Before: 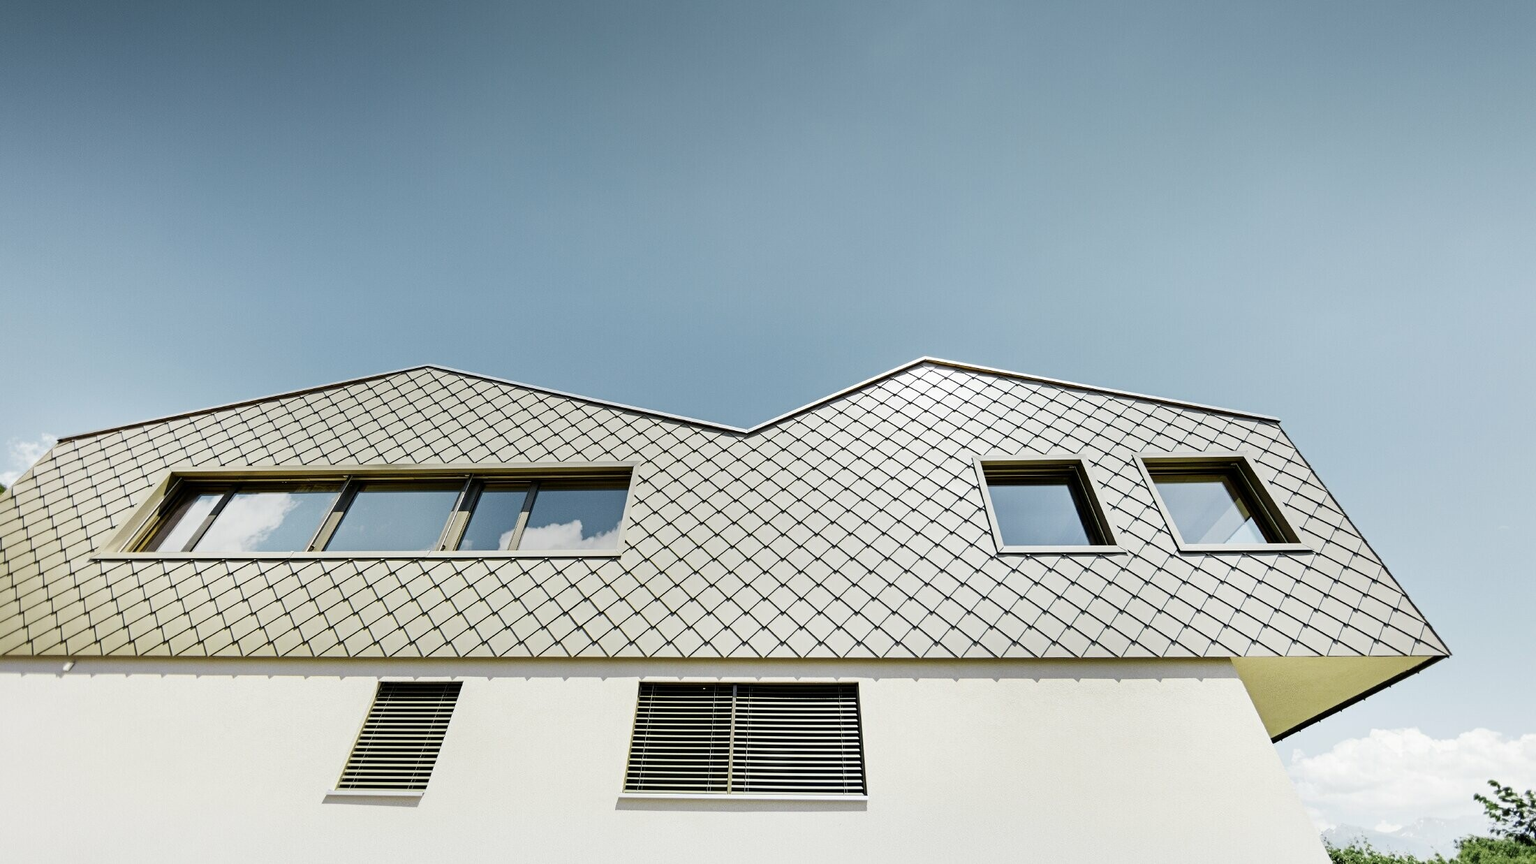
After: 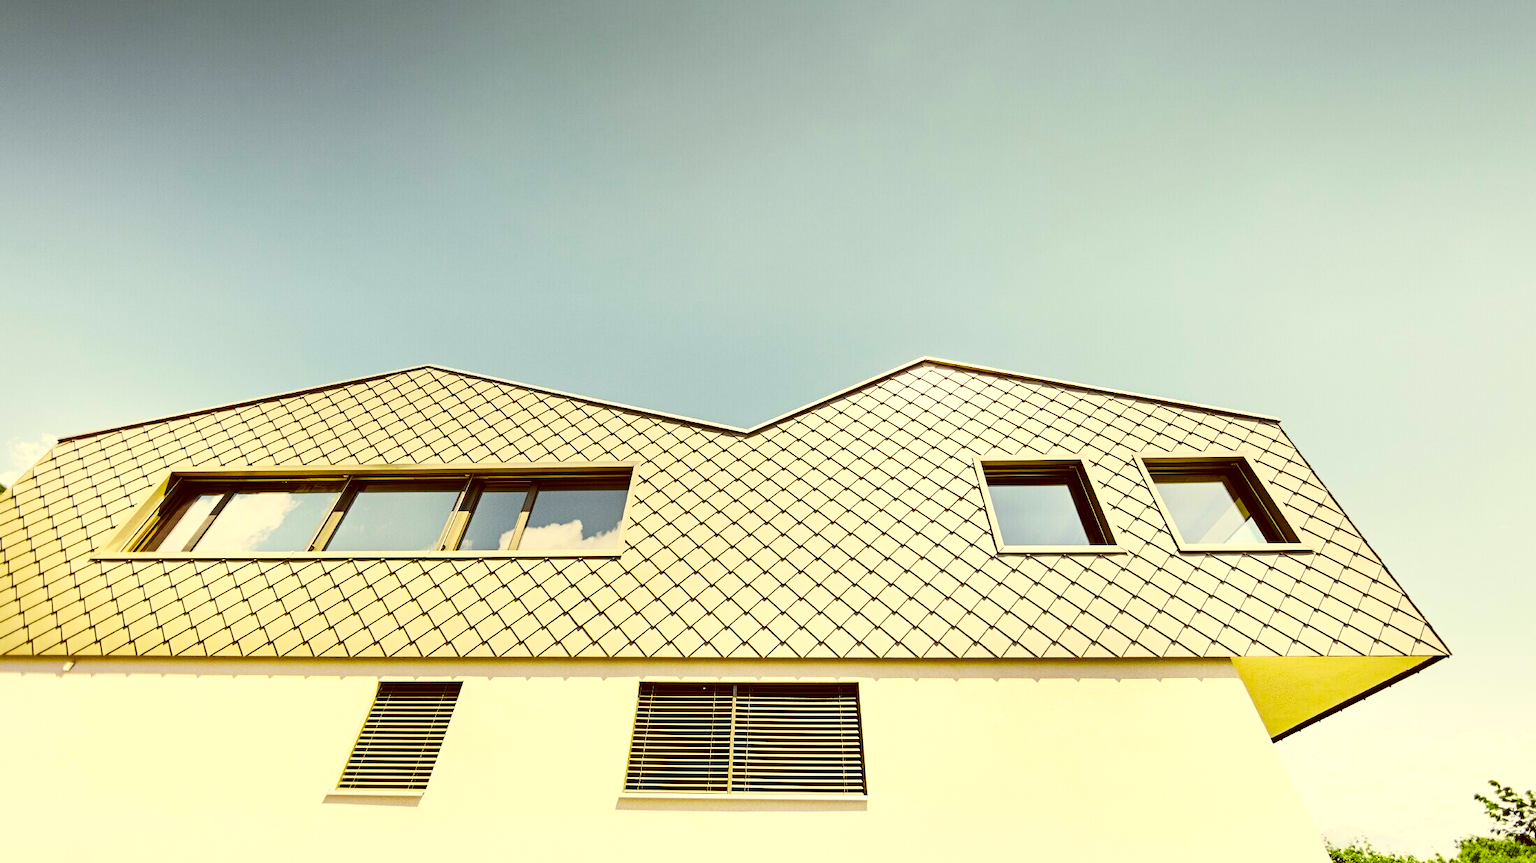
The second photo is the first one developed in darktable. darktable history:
color correction: highlights a* 1.12, highlights b* 23.84, shadows a* 15.47, shadows b* 24.96
color balance rgb: linear chroma grading › global chroma 10.167%, perceptual saturation grading › global saturation 20%, perceptual saturation grading › highlights -14.114%, perceptual saturation grading › shadows 49.422%, perceptual brilliance grading › highlights 10.071%, perceptual brilliance grading › mid-tones 5.12%, global vibrance 20%
contrast brightness saturation: contrast 0.197, brightness 0.142, saturation 0.142
